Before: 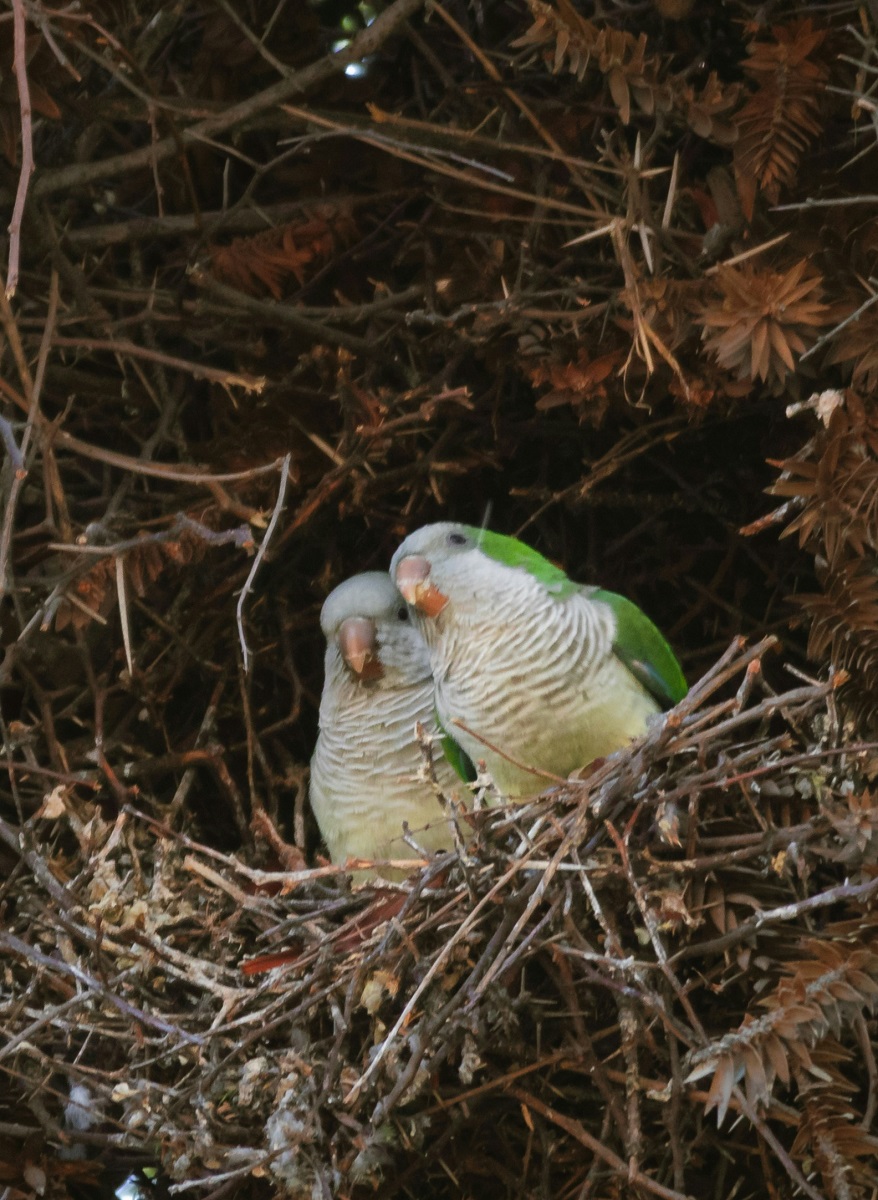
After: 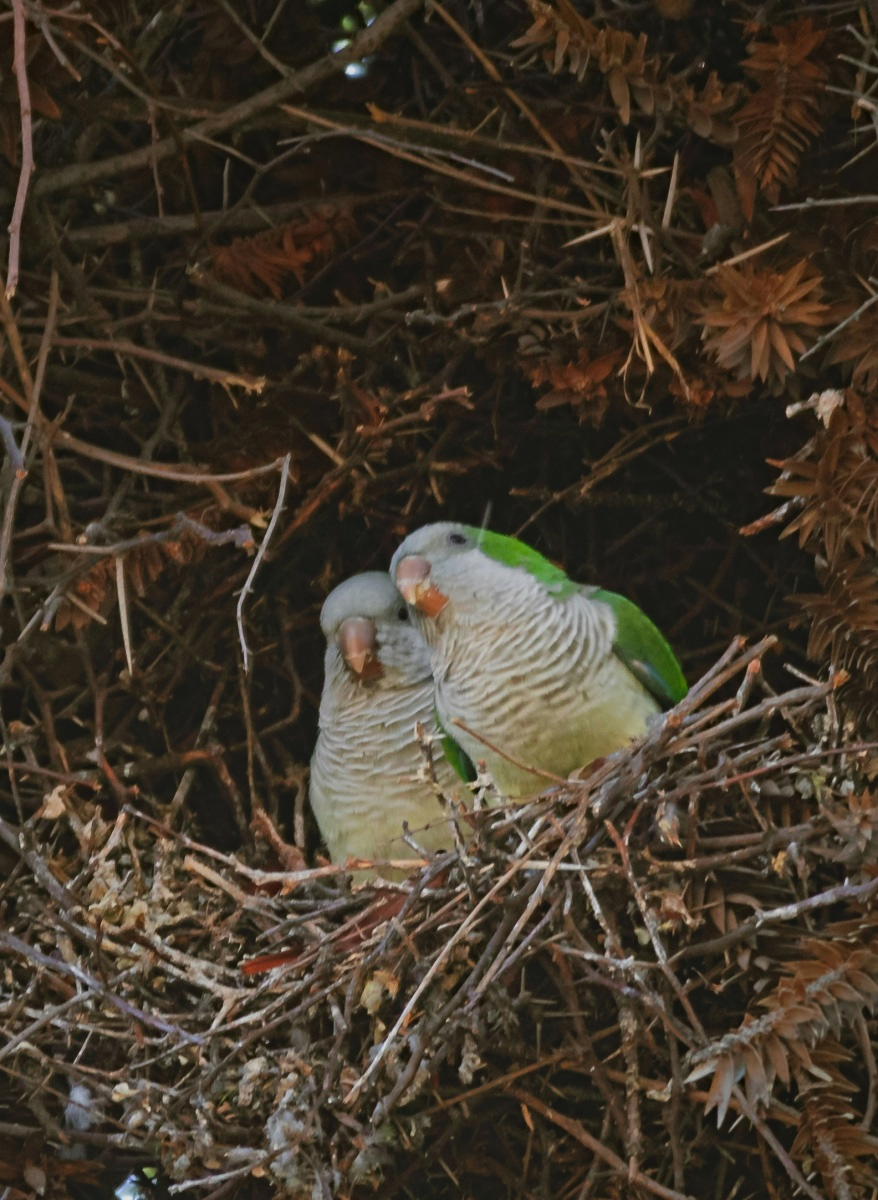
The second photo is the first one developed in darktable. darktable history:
local contrast: detail 71%
shadows and highlights: shadows 12.98, white point adjustment 1.15, soften with gaussian
contrast equalizer: y [[0.5, 0.501, 0.525, 0.597, 0.58, 0.514], [0.5 ×6], [0.5 ×6], [0 ×6], [0 ×6]]
